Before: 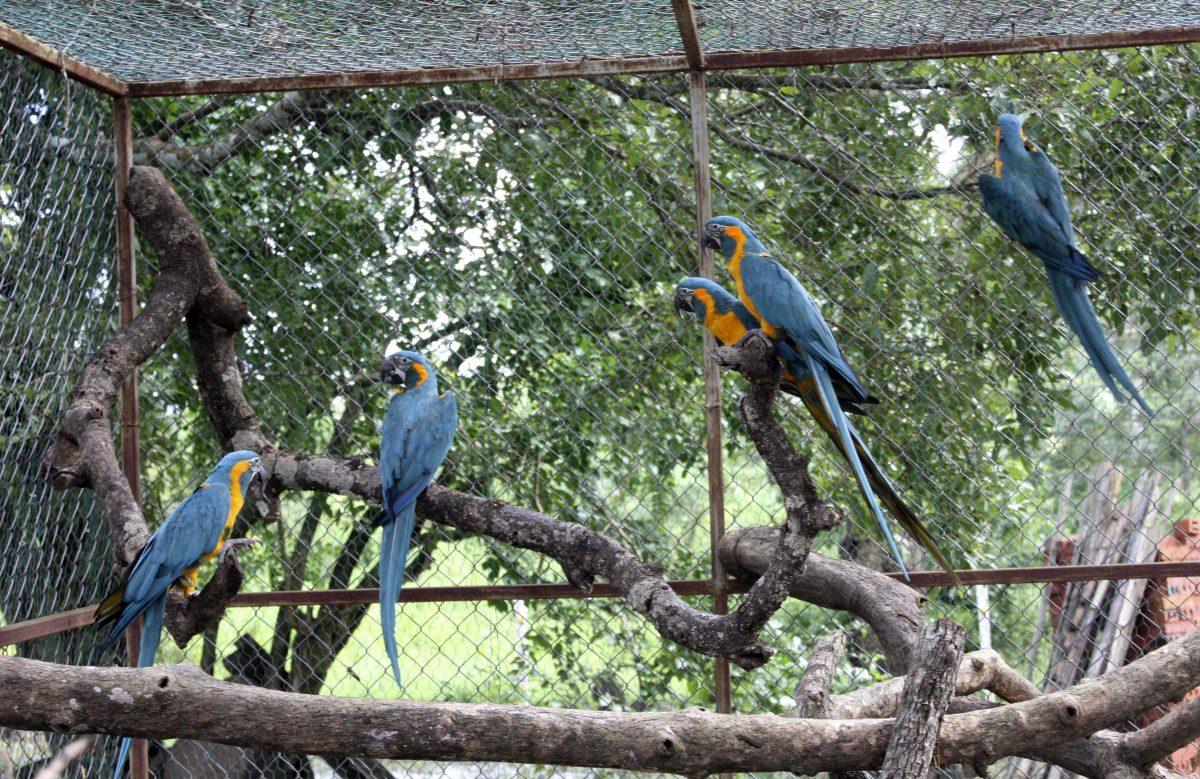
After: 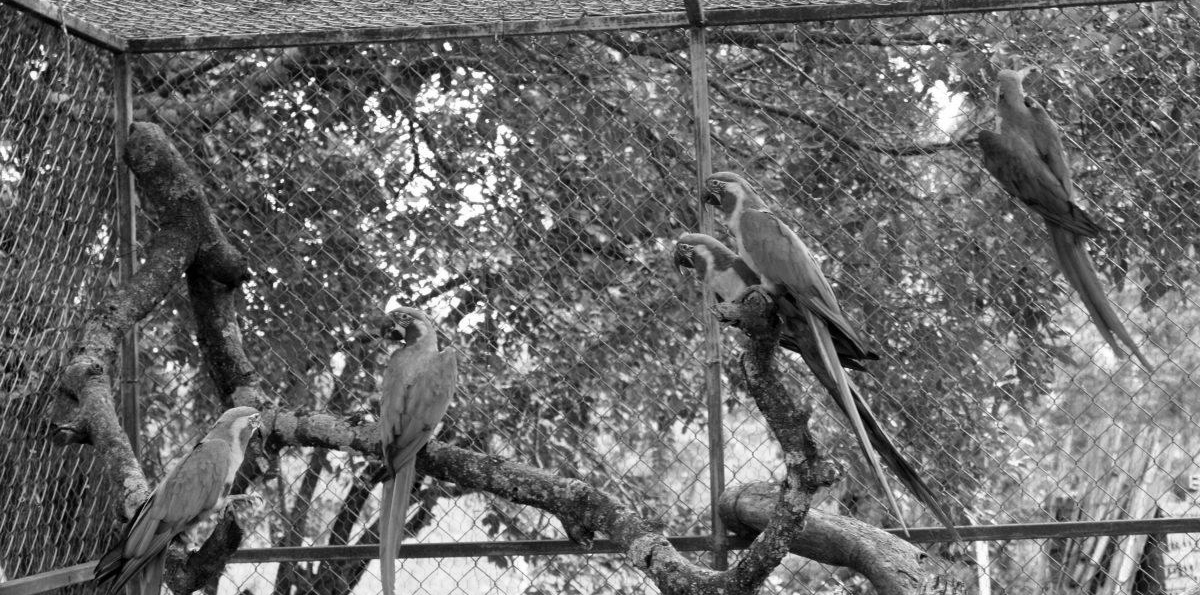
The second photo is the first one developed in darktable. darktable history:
crop: top 5.672%, bottom 17.858%
color zones: curves: ch0 [(0.004, 0.588) (0.116, 0.636) (0.259, 0.476) (0.423, 0.464) (0.75, 0.5)]; ch1 [(0, 0) (0.143, 0) (0.286, 0) (0.429, 0) (0.571, 0) (0.714, 0) (0.857, 0)]
